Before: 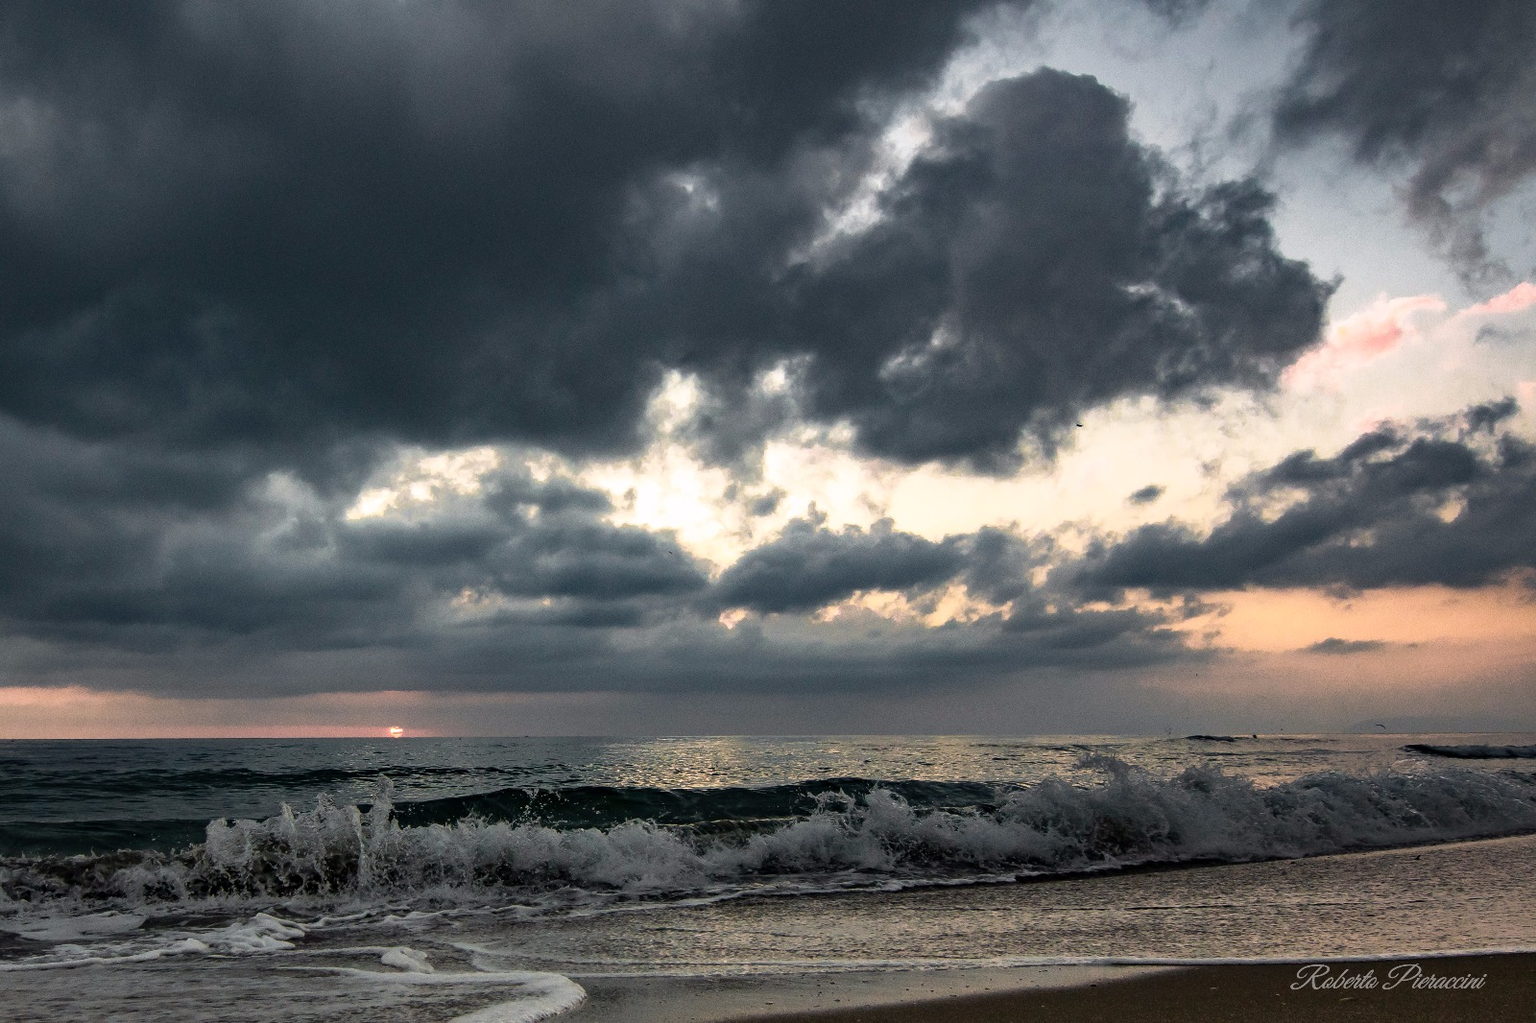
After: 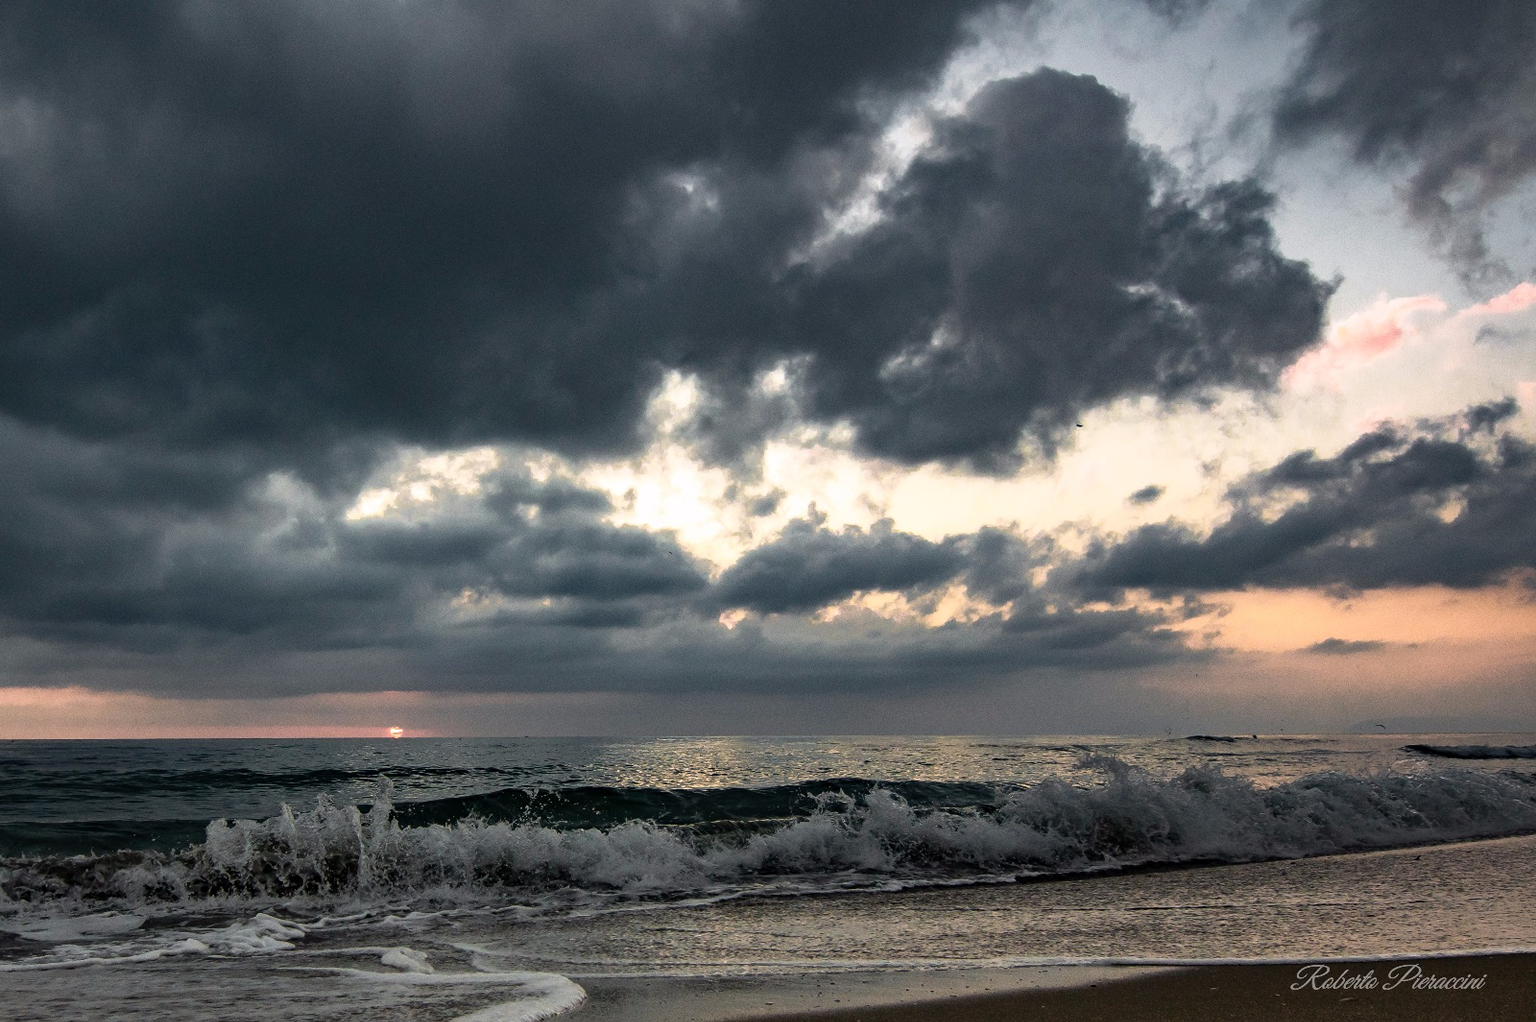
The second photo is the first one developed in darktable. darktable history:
crop: bottom 0.071%
